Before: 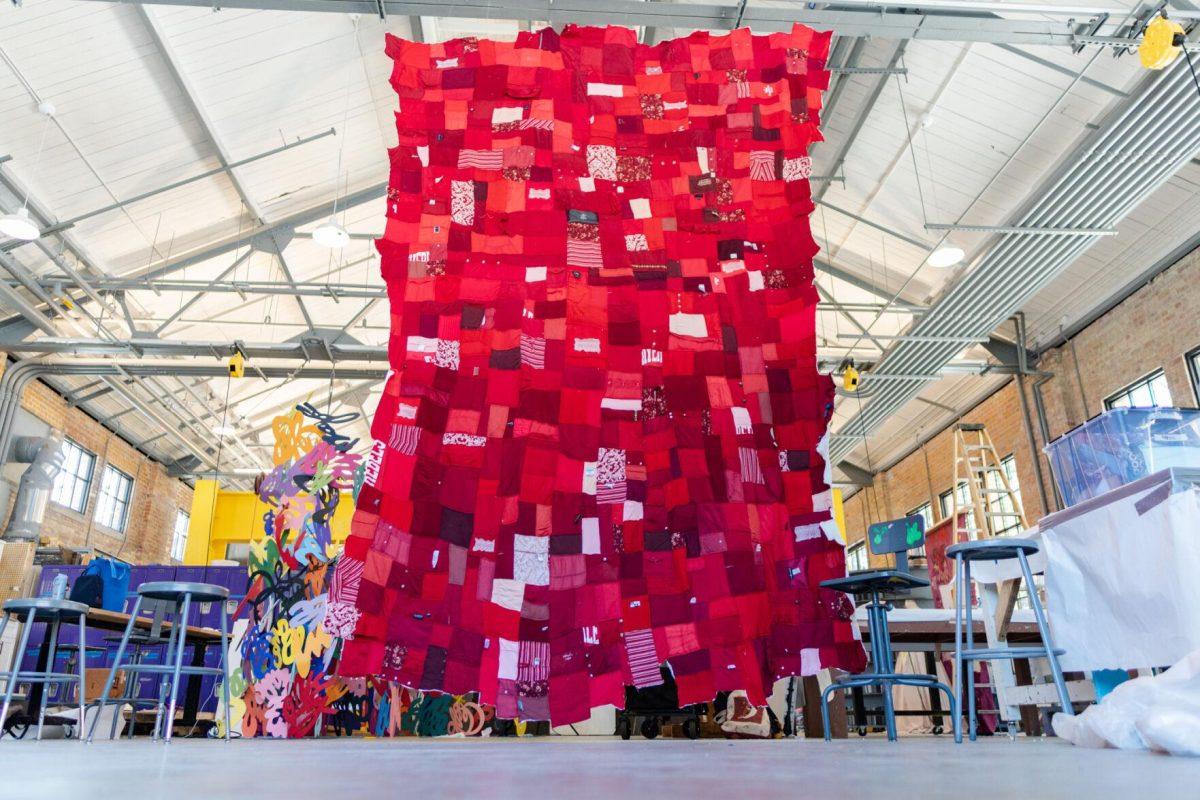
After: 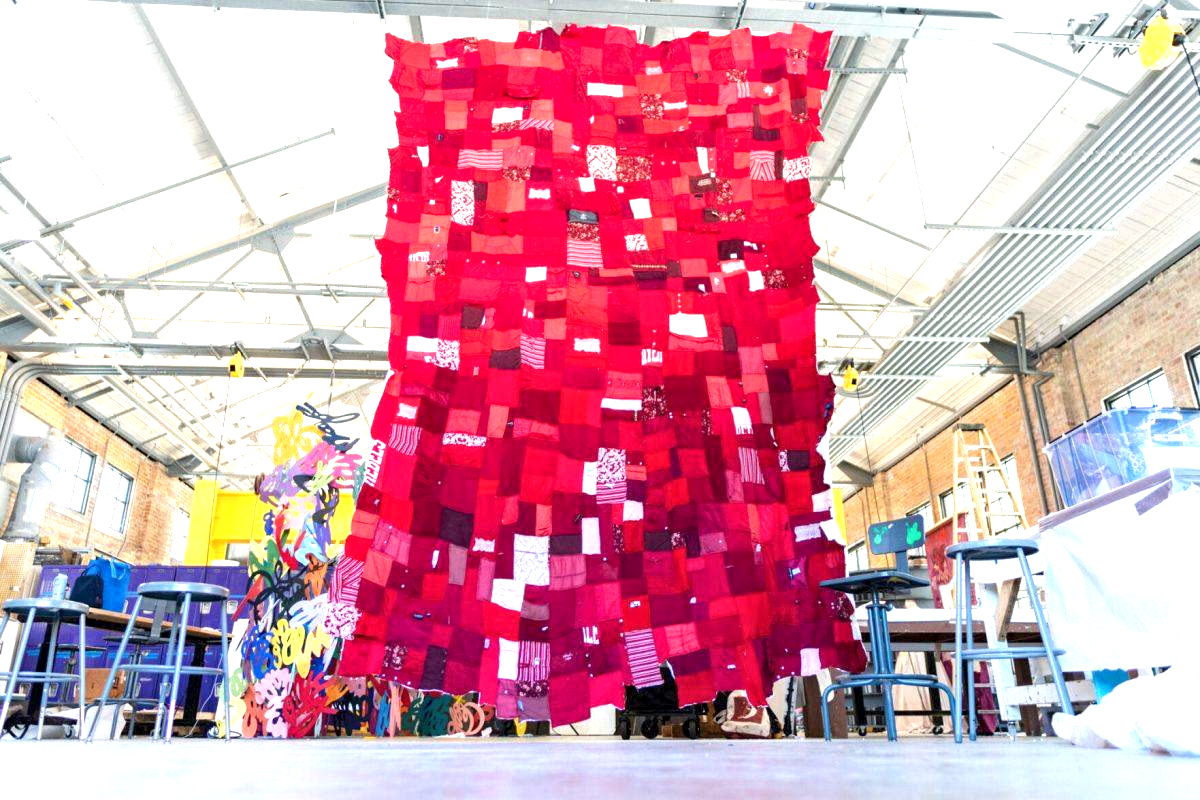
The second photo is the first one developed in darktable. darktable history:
local contrast: highlights 106%, shadows 103%, detail 131%, midtone range 0.2
exposure: exposure 0.945 EV, compensate highlight preservation false
